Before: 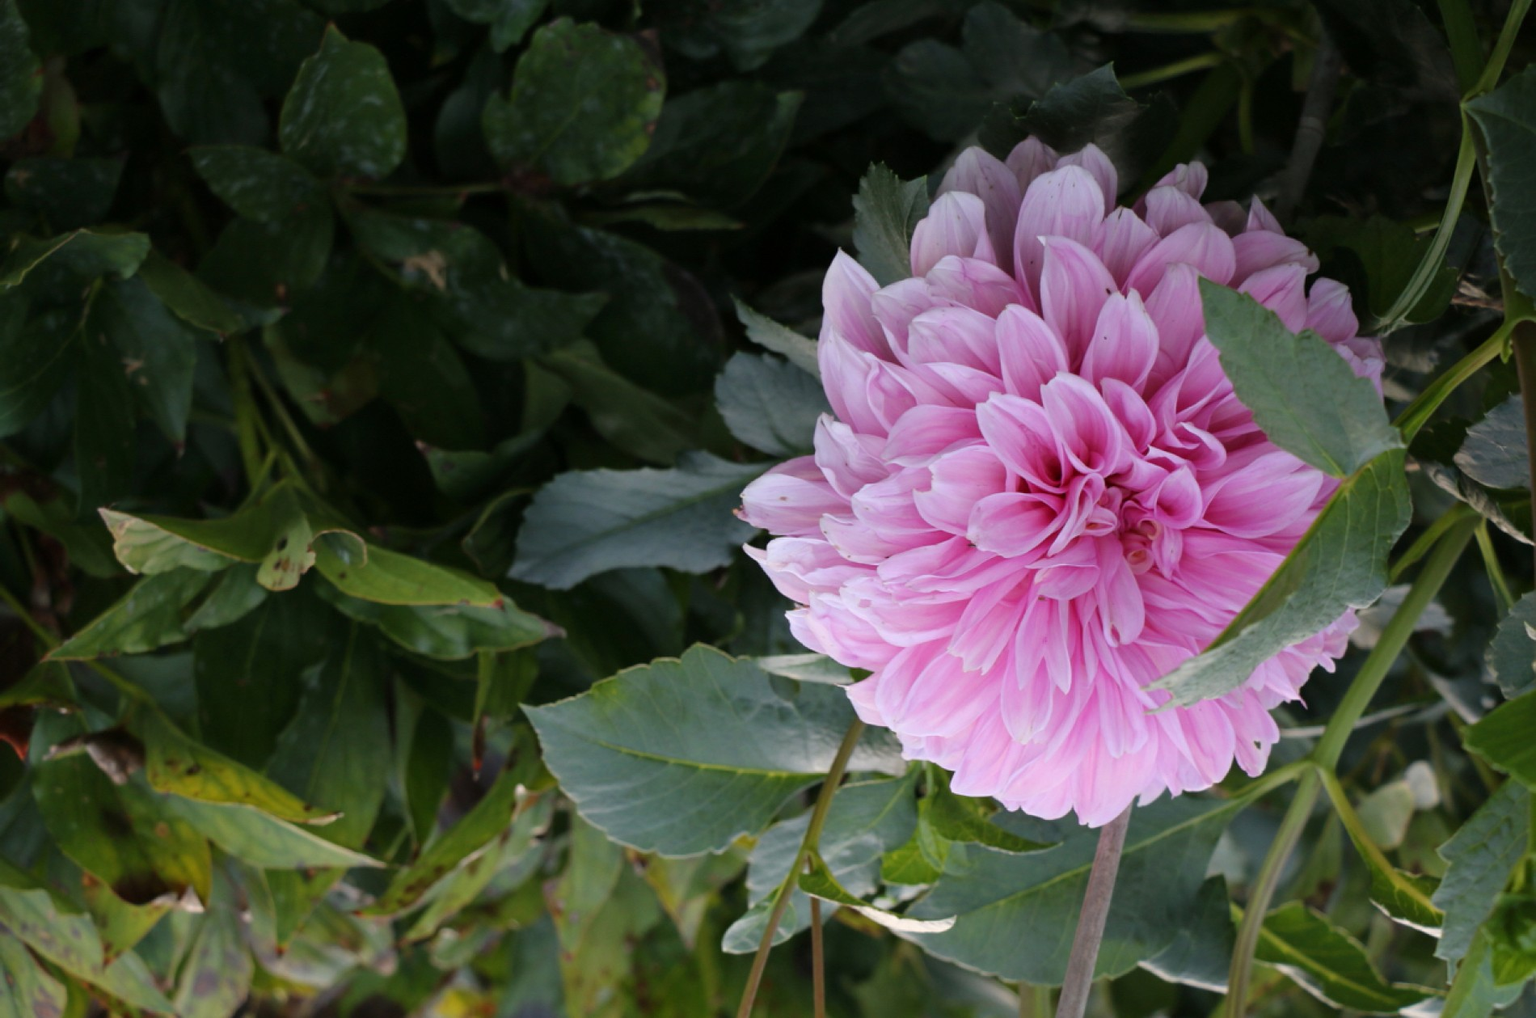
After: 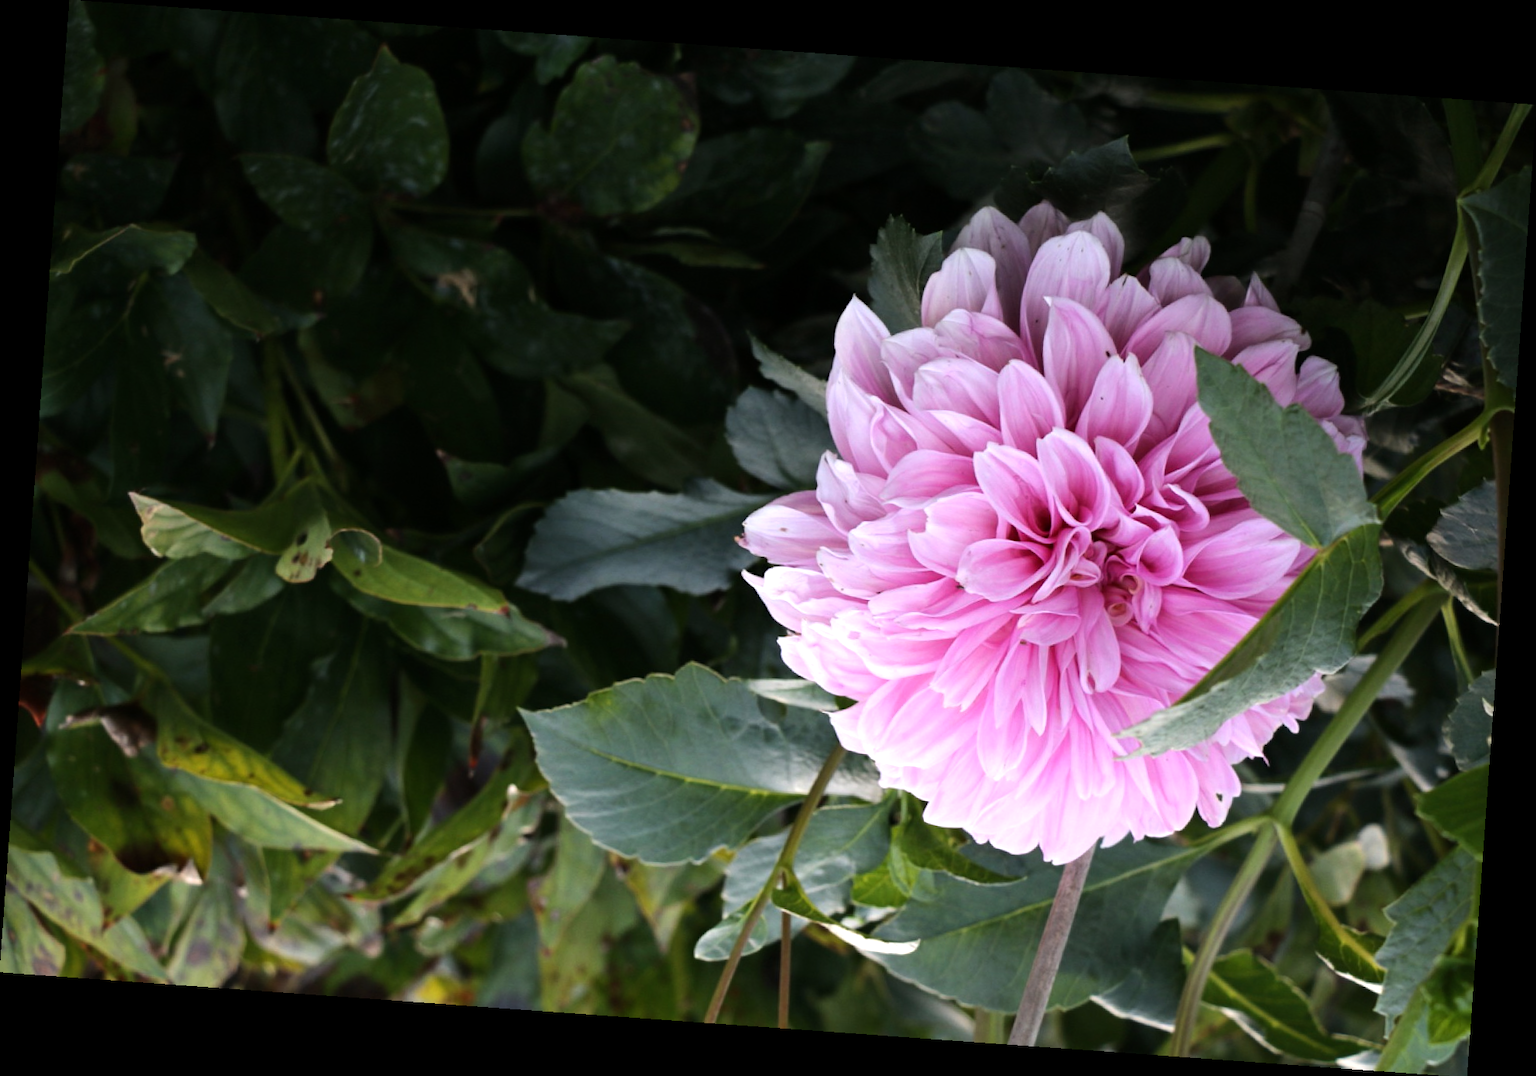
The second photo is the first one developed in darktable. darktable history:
tone equalizer: -8 EV -0.75 EV, -7 EV -0.7 EV, -6 EV -0.6 EV, -5 EV -0.4 EV, -3 EV 0.4 EV, -2 EV 0.6 EV, -1 EV 0.7 EV, +0 EV 0.75 EV, edges refinement/feathering 500, mask exposure compensation -1.57 EV, preserve details no
rotate and perspective: rotation 4.1°, automatic cropping off
